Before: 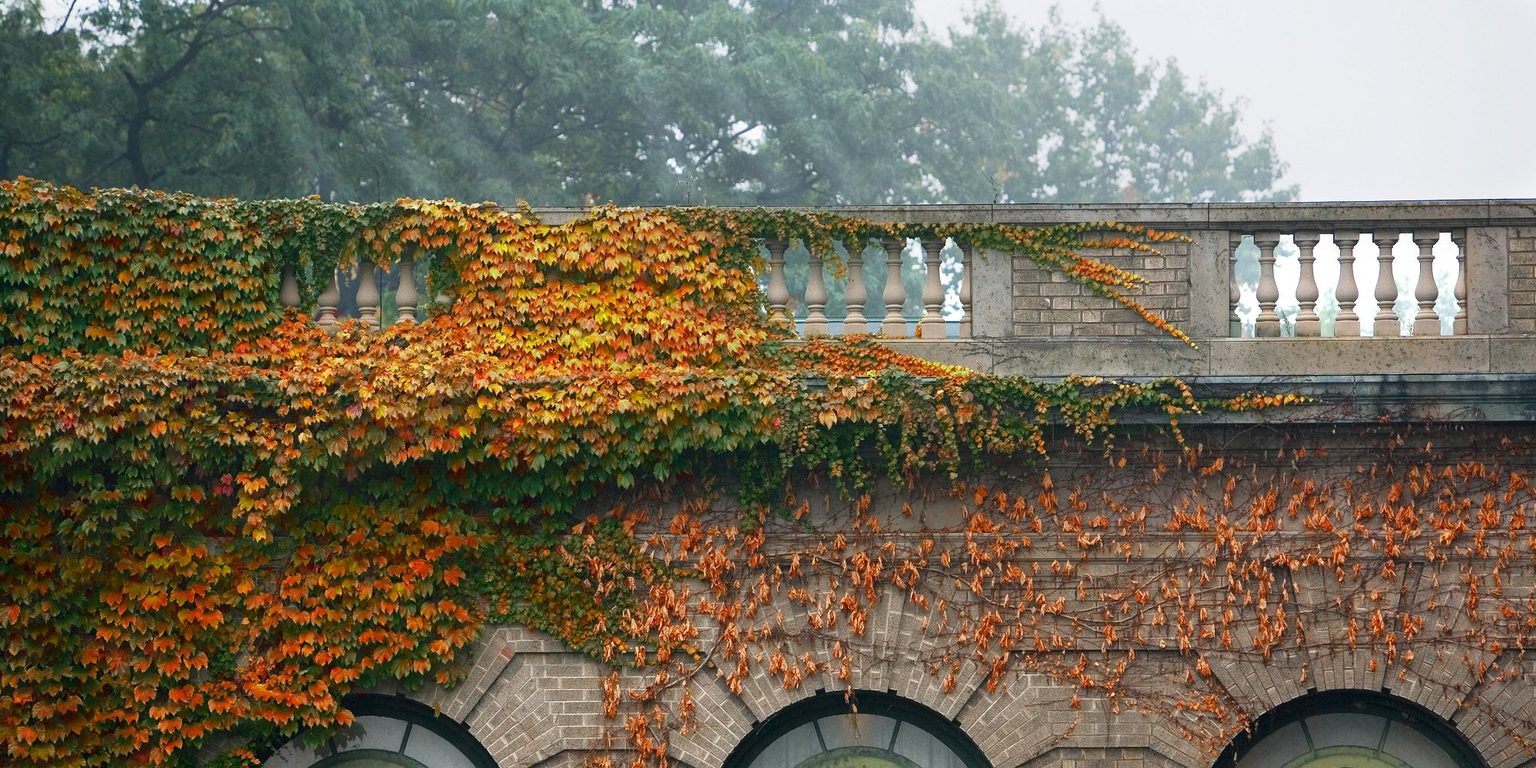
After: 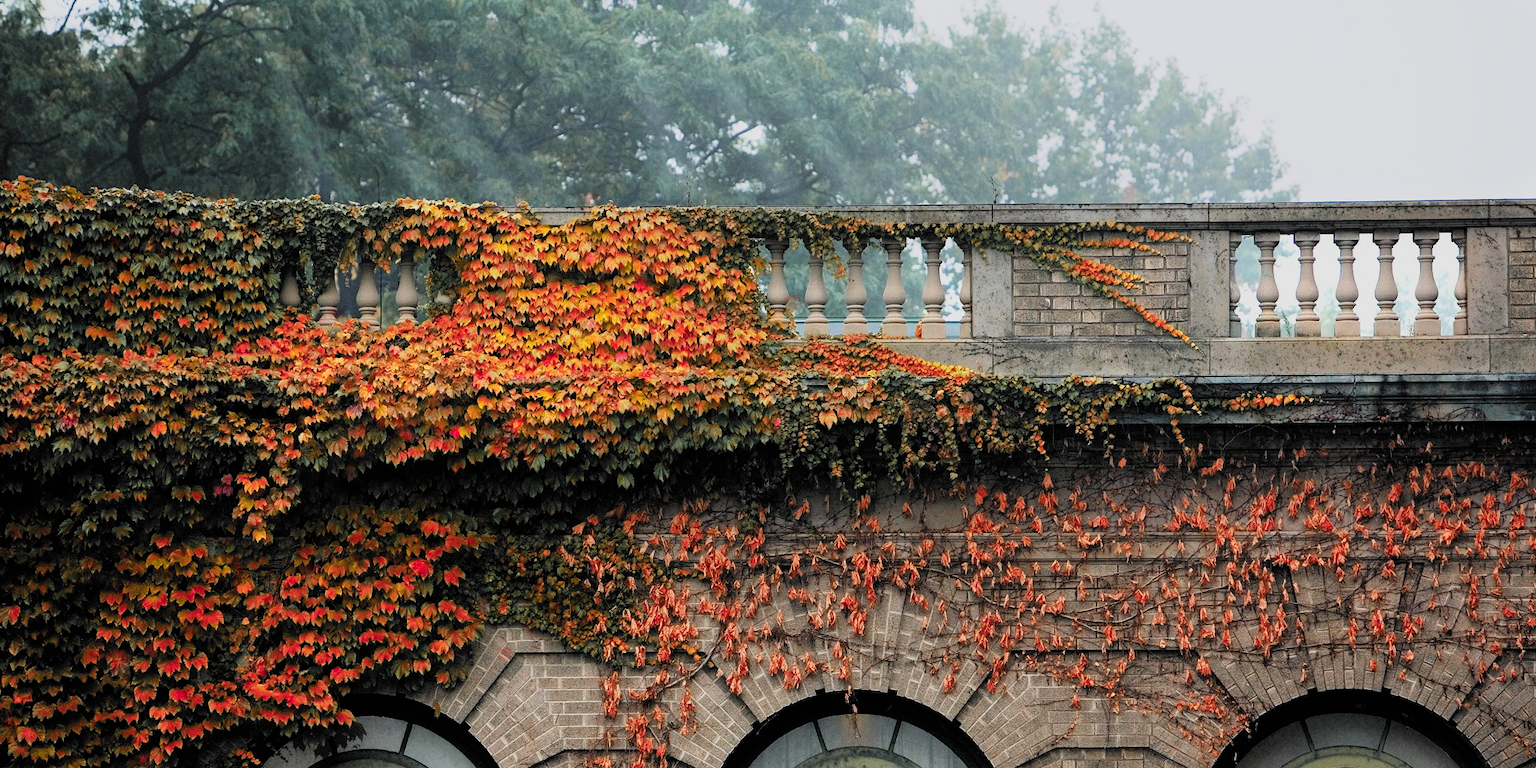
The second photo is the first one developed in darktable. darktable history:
color zones: curves: ch1 [(0.263, 0.53) (0.376, 0.287) (0.487, 0.512) (0.748, 0.547) (1, 0.513)]; ch2 [(0.262, 0.45) (0.751, 0.477)]
filmic rgb: black relative exposure -5.03 EV, white relative exposure 3.95 EV, hardness 2.91, contrast 1.297, highlights saturation mix -29.77%, color science v6 (2022)
